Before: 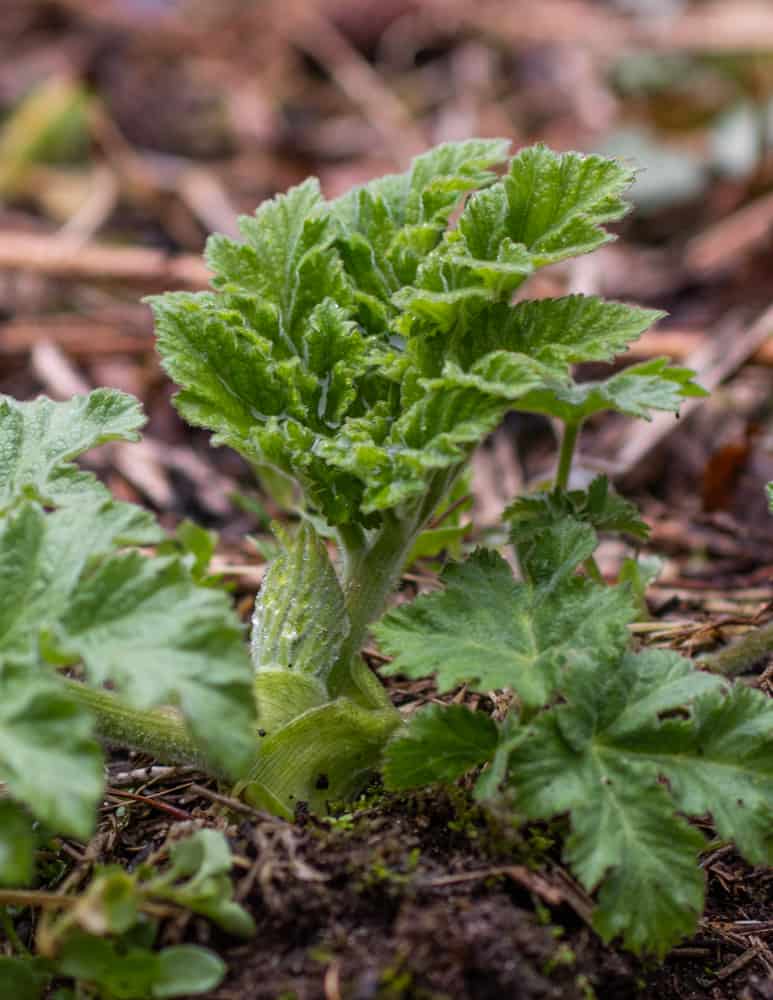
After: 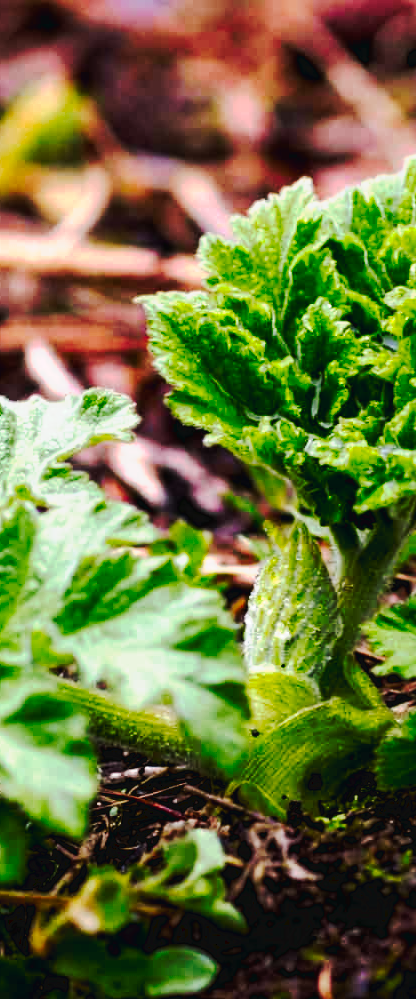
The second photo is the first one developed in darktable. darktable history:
exposure: exposure 0.201 EV, compensate highlight preservation false
base curve: curves: ch0 [(0, 0) (0.472, 0.455) (1, 1)], preserve colors none
crop: left 0.908%, right 45.204%, bottom 0.09%
tone curve: curves: ch0 [(0, 0) (0.003, 0.043) (0.011, 0.043) (0.025, 0.035) (0.044, 0.042) (0.069, 0.035) (0.1, 0.03) (0.136, 0.017) (0.177, 0.03) (0.224, 0.06) (0.277, 0.118) (0.335, 0.189) (0.399, 0.297) (0.468, 0.483) (0.543, 0.631) (0.623, 0.746) (0.709, 0.823) (0.801, 0.944) (0.898, 0.966) (1, 1)], preserve colors none
